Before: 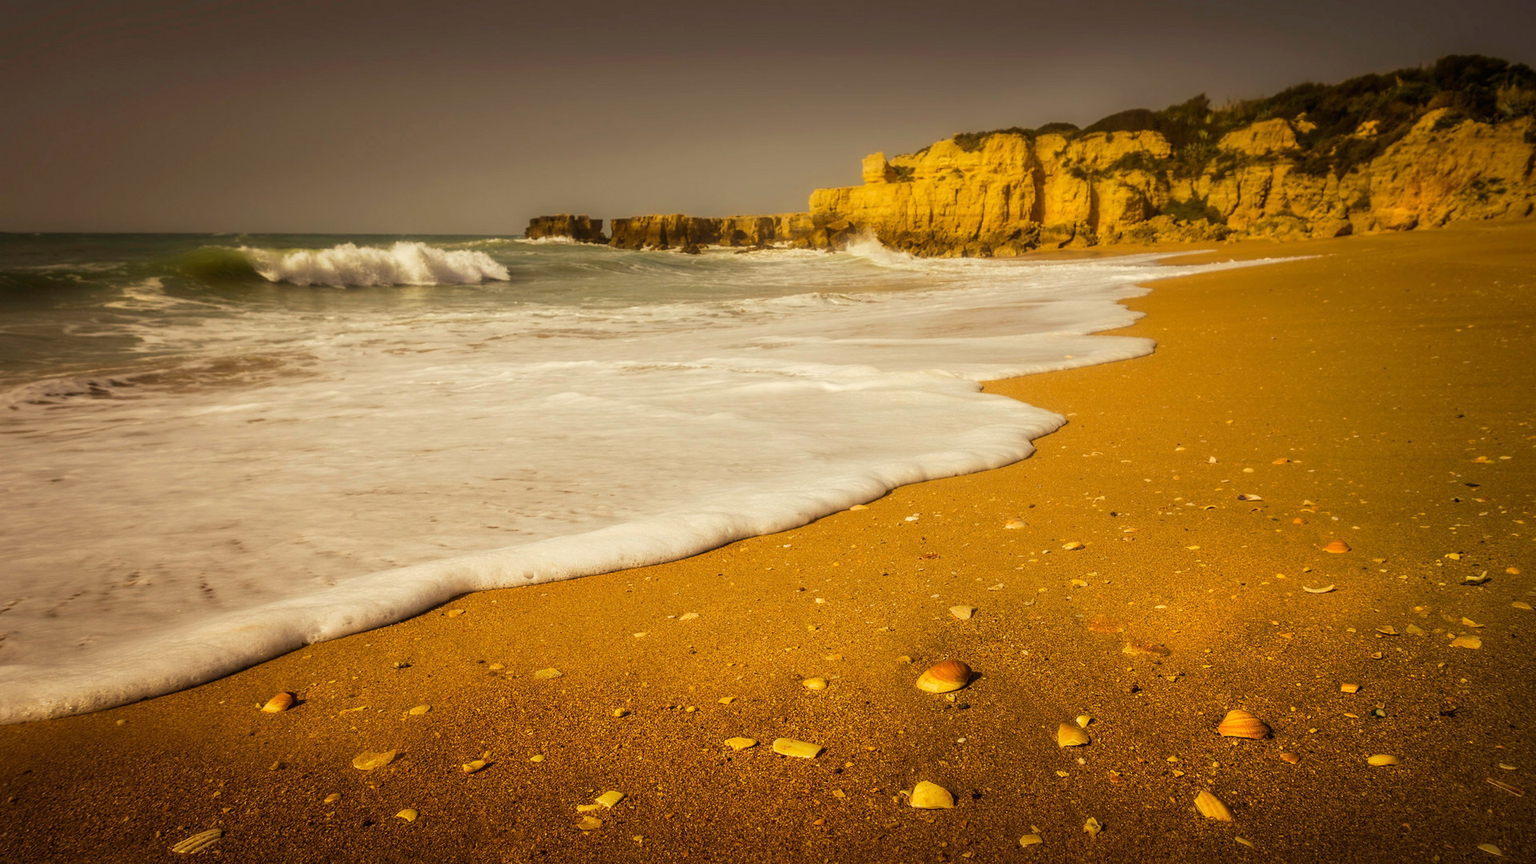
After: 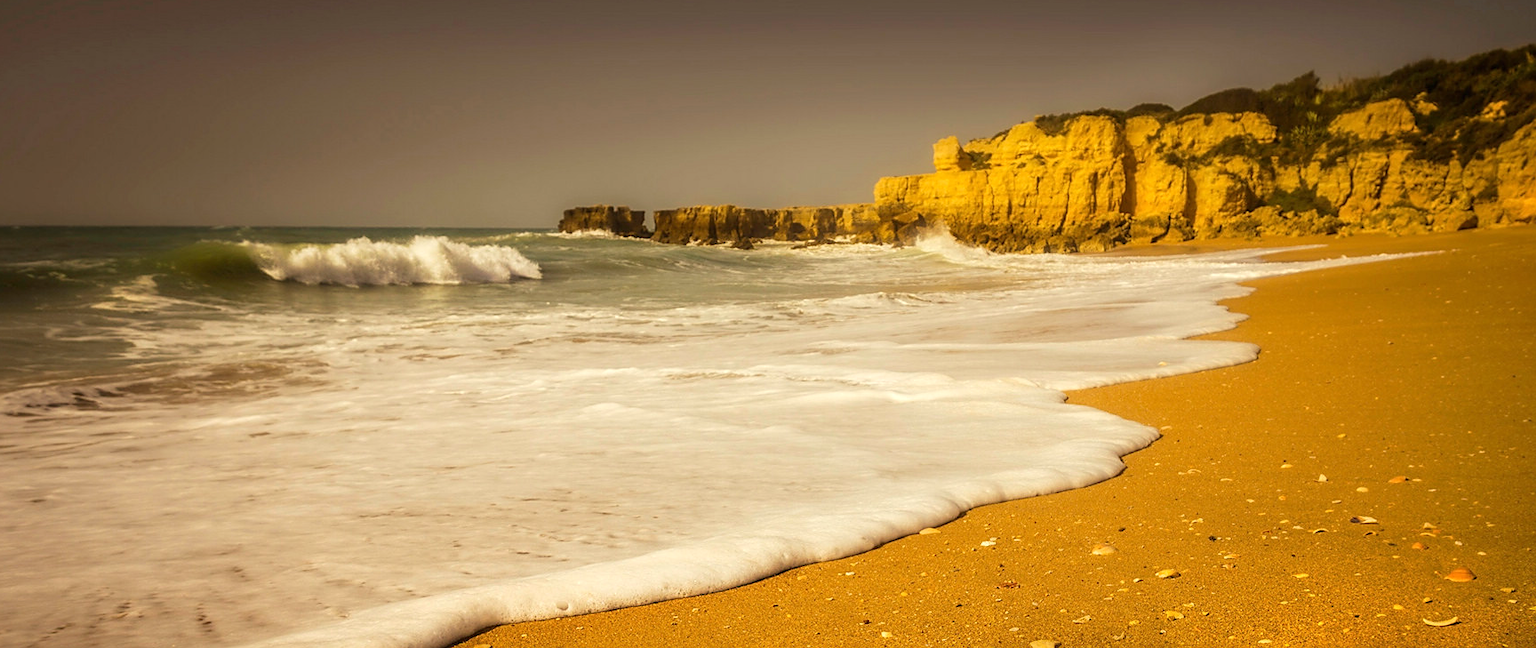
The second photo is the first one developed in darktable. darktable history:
sharpen: radius 1.864, amount 0.398, threshold 1.271
exposure: exposure 0.2 EV, compensate highlight preservation false
crop: left 1.509%, top 3.452%, right 7.696%, bottom 28.452%
